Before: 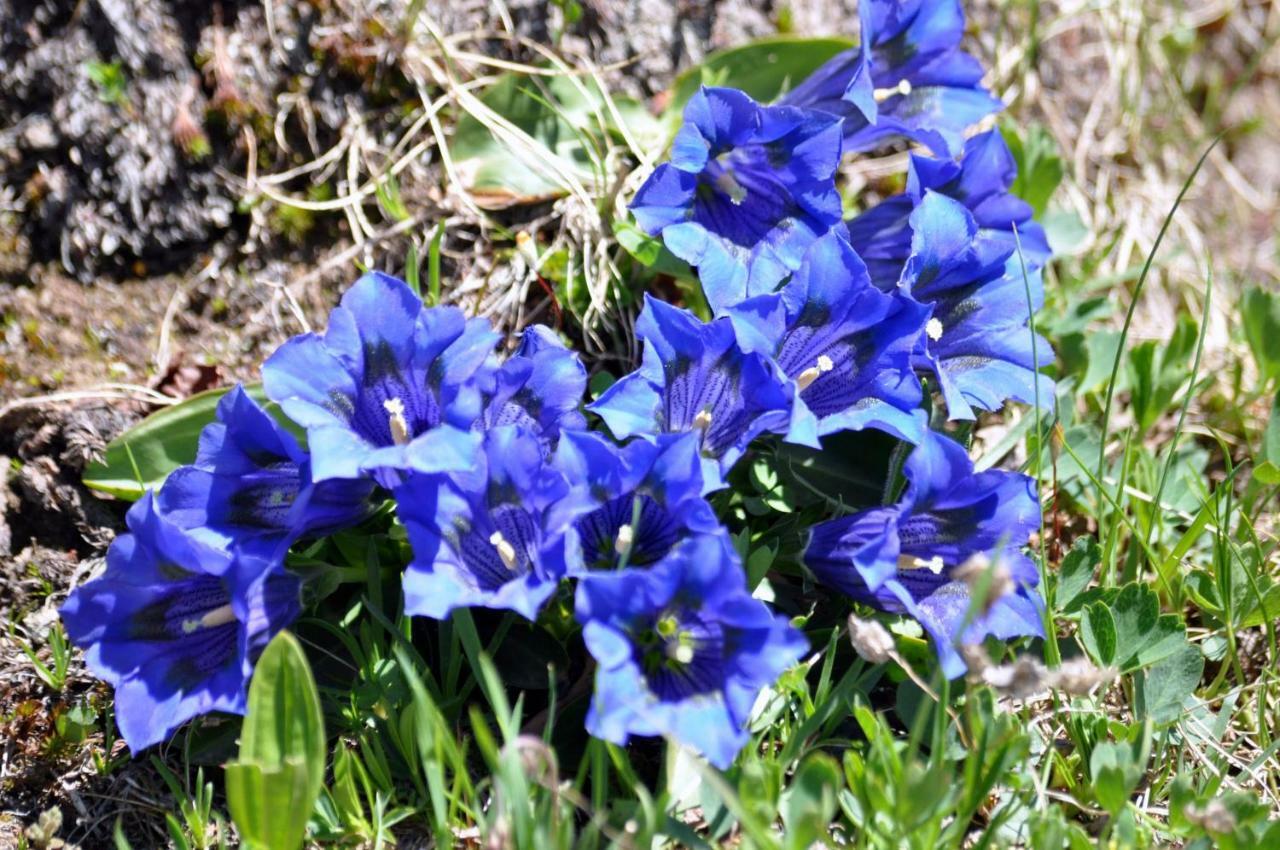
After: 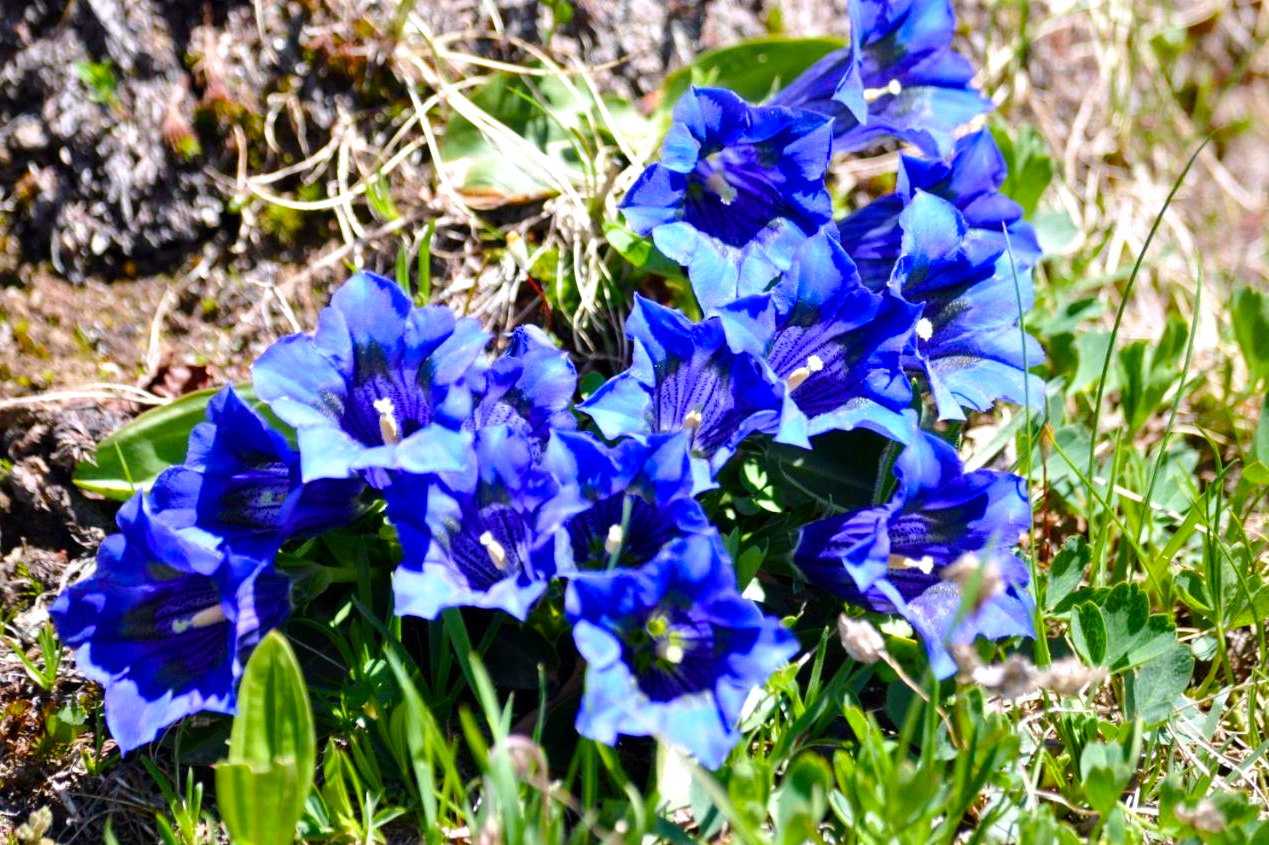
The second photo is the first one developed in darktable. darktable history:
crop and rotate: left 0.827%, top 0.207%, bottom 0.321%
color balance rgb: highlights gain › chroma 0.613%, highlights gain › hue 54.83°, perceptual saturation grading › global saturation 20%, perceptual saturation grading › highlights -25.779%, perceptual saturation grading › shadows 24.333%, perceptual brilliance grading › highlights 6.401%, perceptual brilliance grading › mid-tones 17.021%, perceptual brilliance grading › shadows -5.554%, global vibrance 32.485%
